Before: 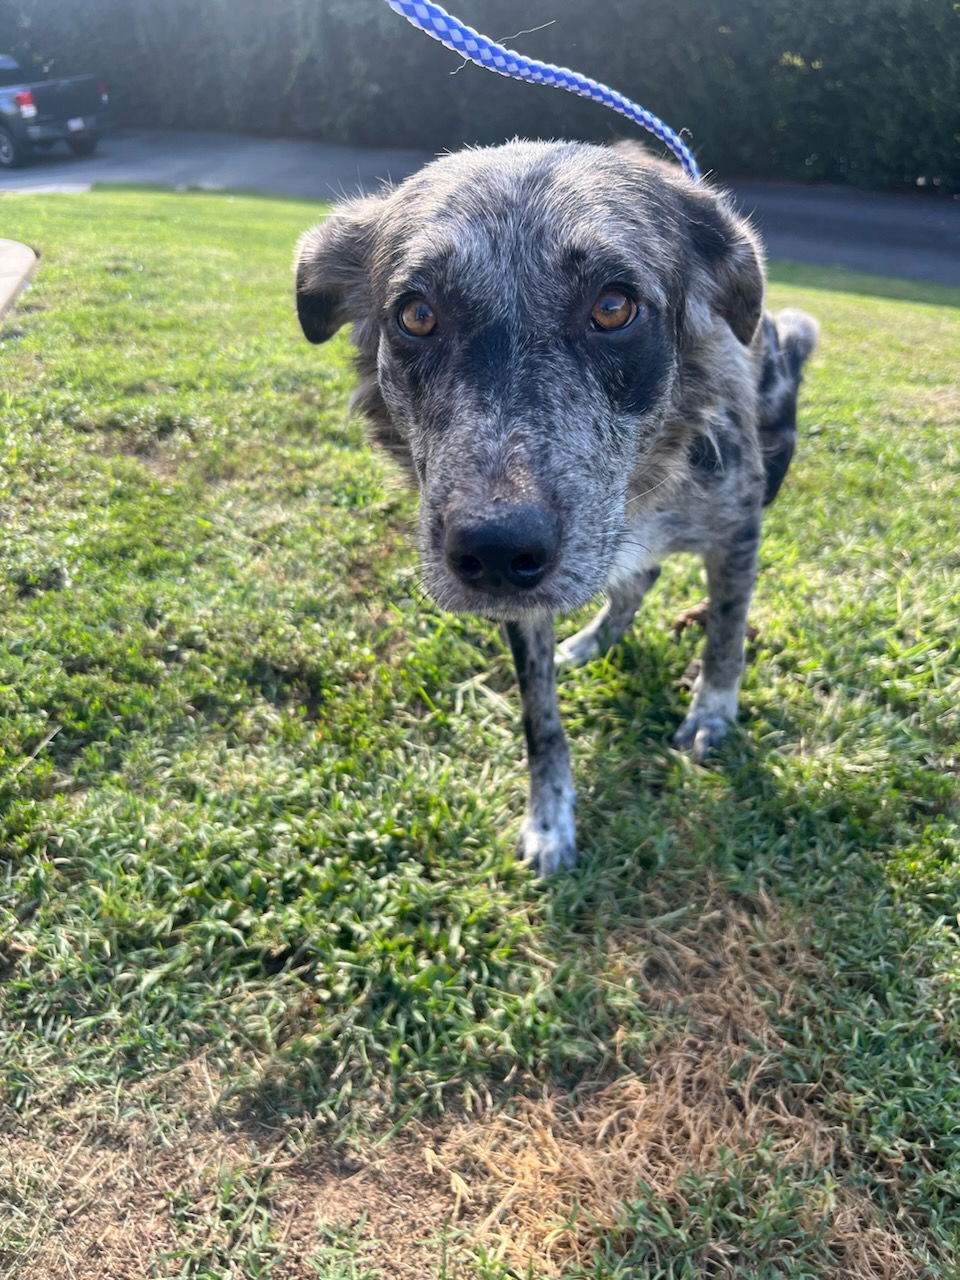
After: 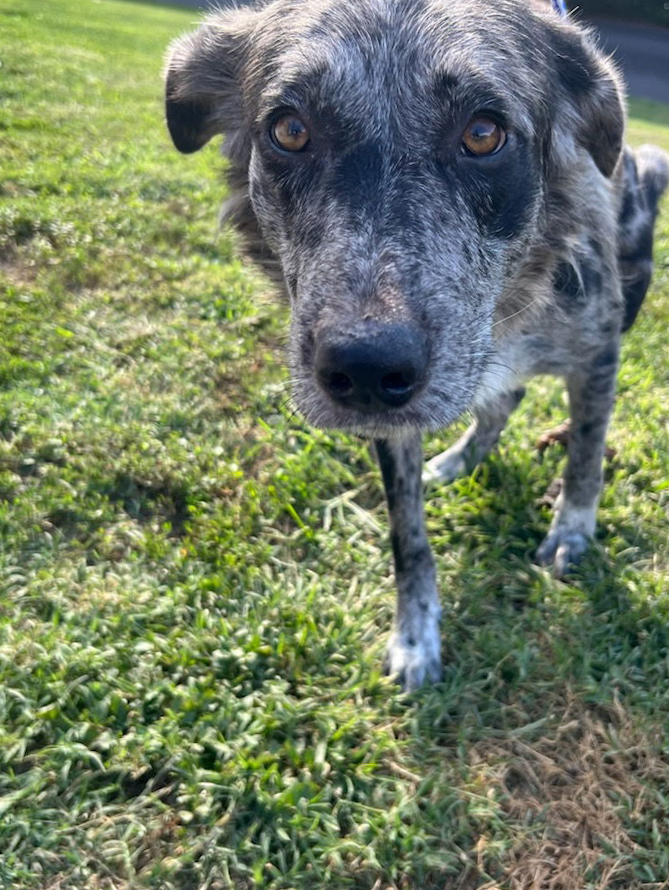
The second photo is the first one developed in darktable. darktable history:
rotate and perspective: rotation 0.679°, lens shift (horizontal) 0.136, crop left 0.009, crop right 0.991, crop top 0.078, crop bottom 0.95
crop and rotate: left 17.046%, top 10.659%, right 12.989%, bottom 14.553%
shadows and highlights: radius 108.52, shadows 44.07, highlights -67.8, low approximation 0.01, soften with gaussian
